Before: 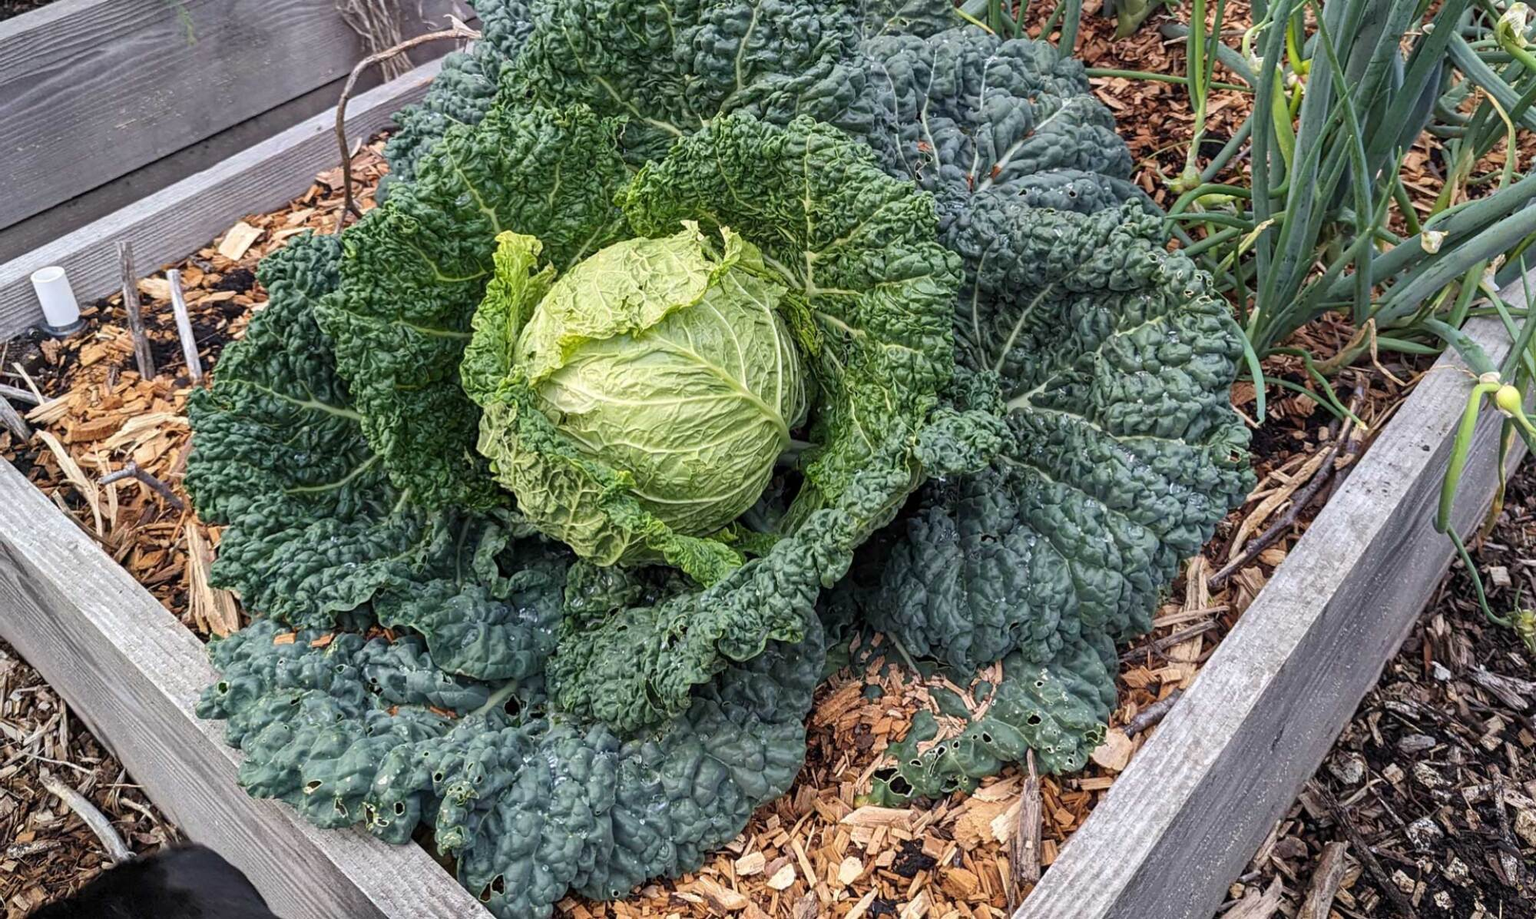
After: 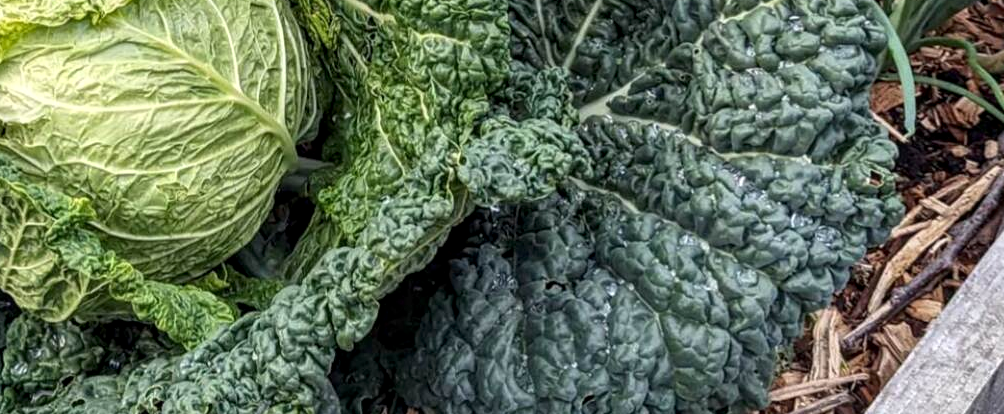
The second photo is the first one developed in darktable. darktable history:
crop: left 36.607%, top 34.735%, right 13.146%, bottom 30.611%
local contrast: on, module defaults
shadows and highlights: shadows -30, highlights 30
